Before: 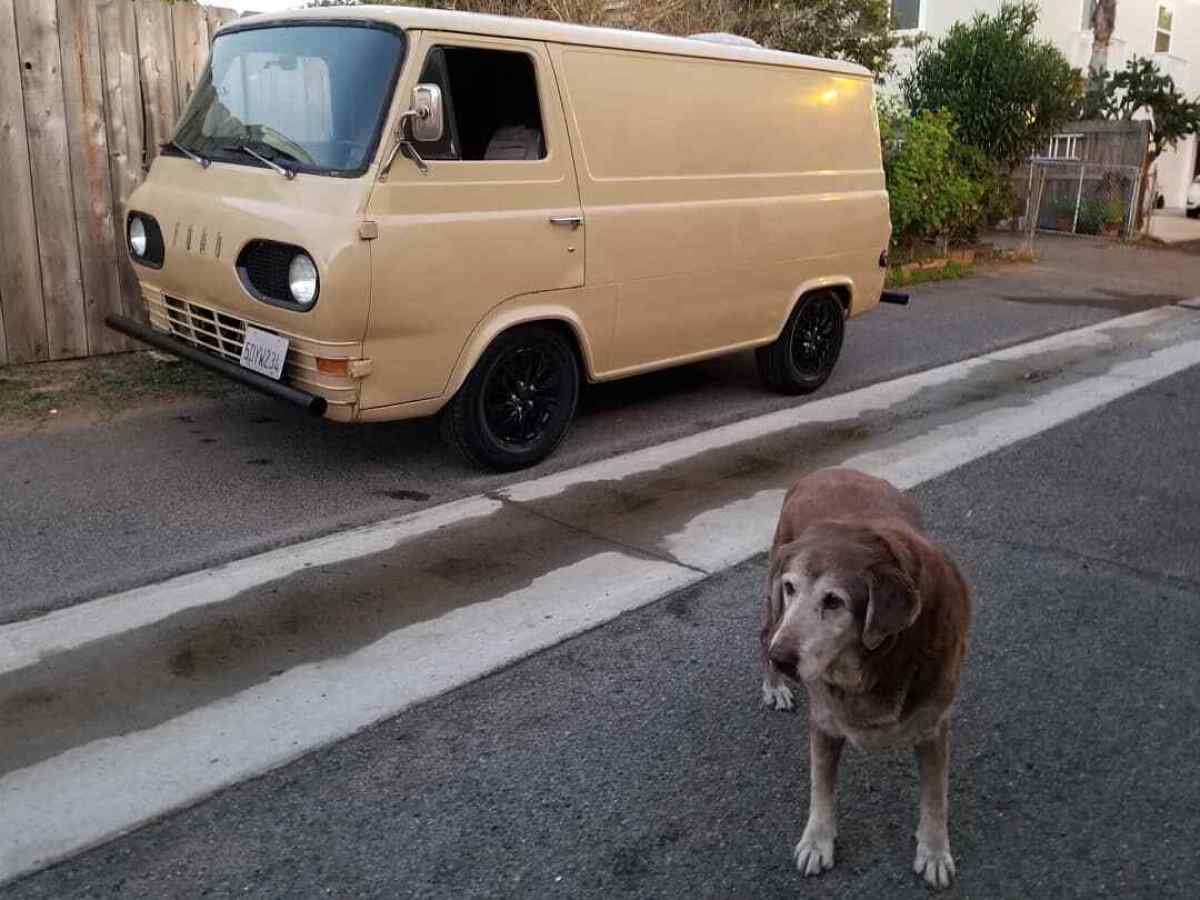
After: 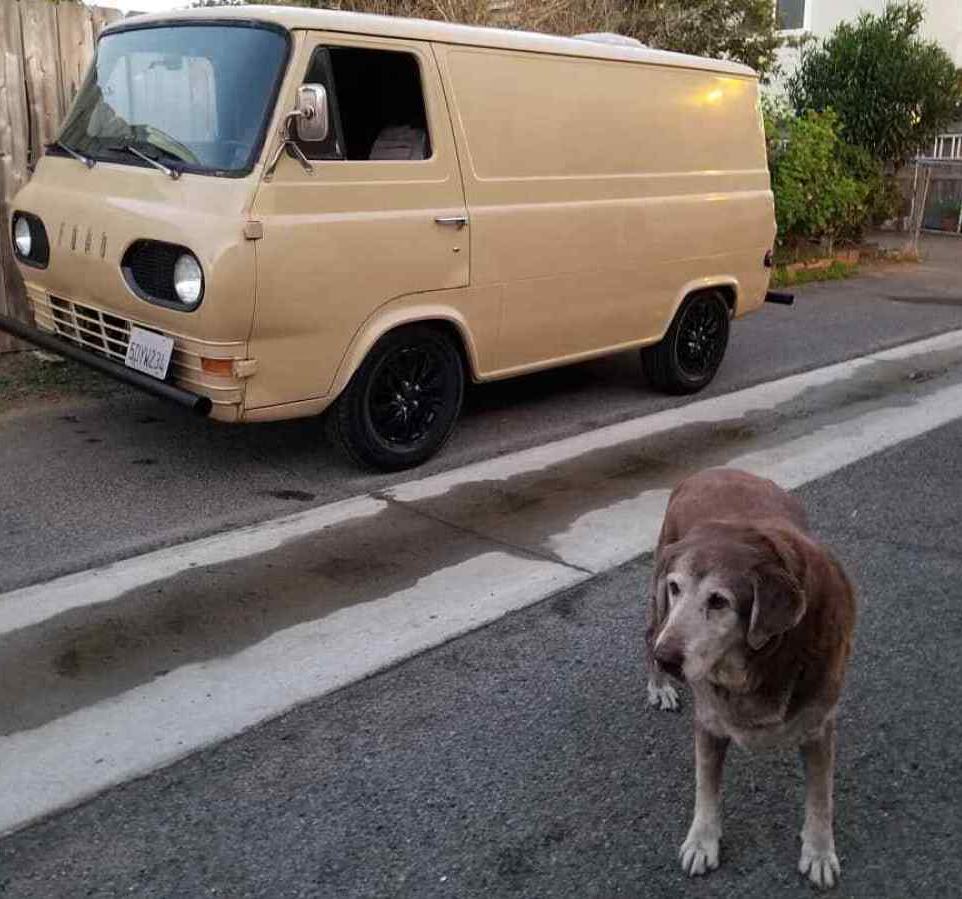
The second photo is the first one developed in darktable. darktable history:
shadows and highlights: shadows 32, highlights -32, soften with gaussian
crop and rotate: left 9.597%, right 10.195%
